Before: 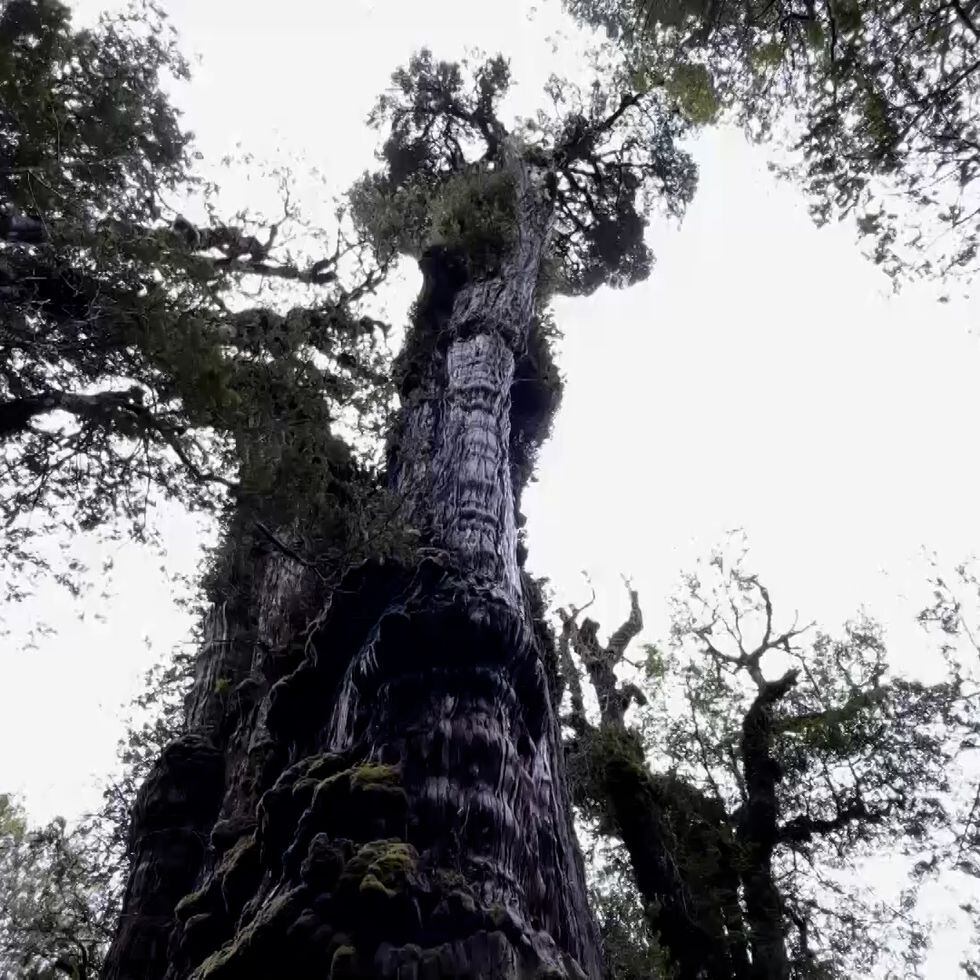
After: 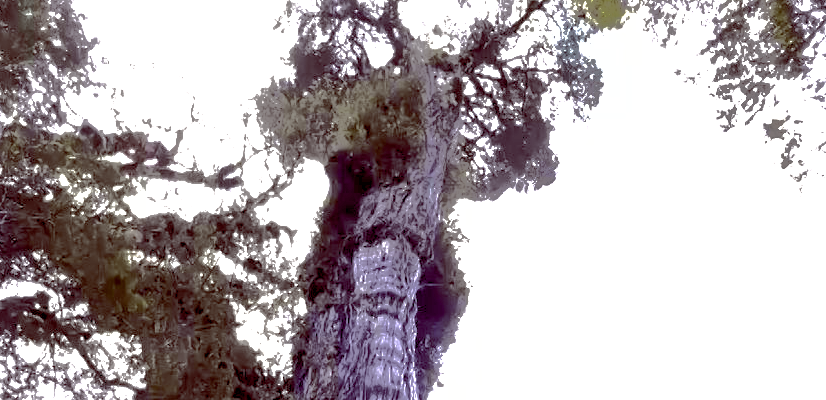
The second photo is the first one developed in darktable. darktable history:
shadows and highlights: shadows 25.03, highlights -70.79
crop and rotate: left 9.673%, top 9.753%, right 5.949%, bottom 49.336%
color balance rgb: global offset › luminance -0.228%, global offset › chroma 0.266%, perceptual saturation grading › global saturation 2.721%, global vibrance 20%
exposure: black level correction 0, exposure 1.349 EV, compensate highlight preservation false
